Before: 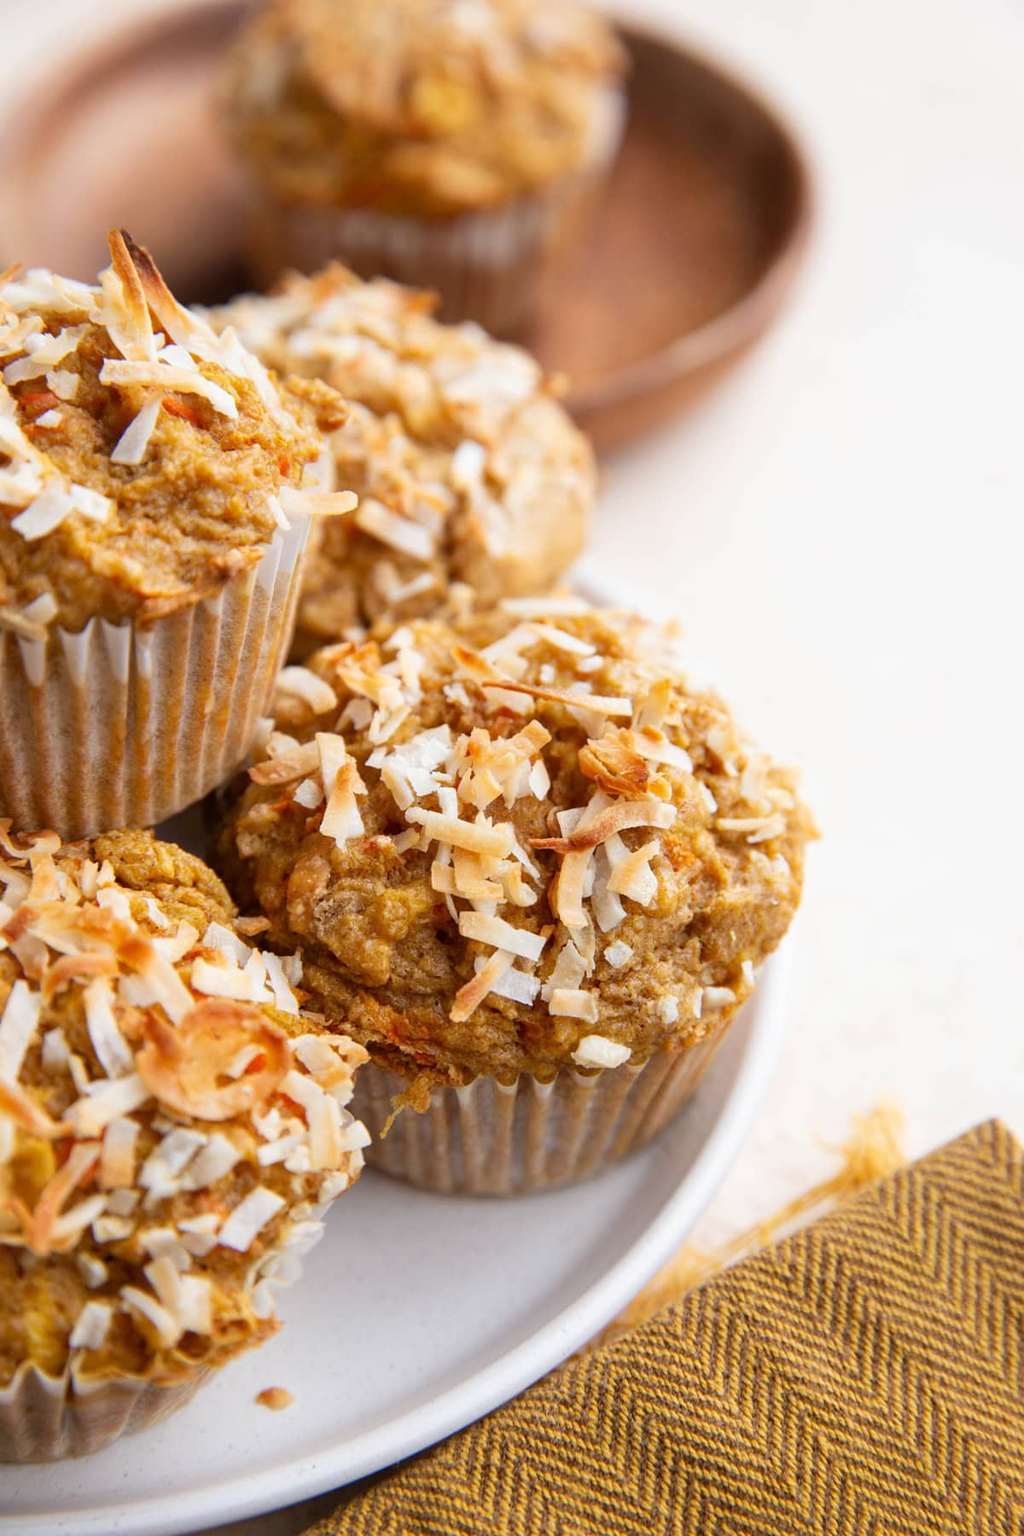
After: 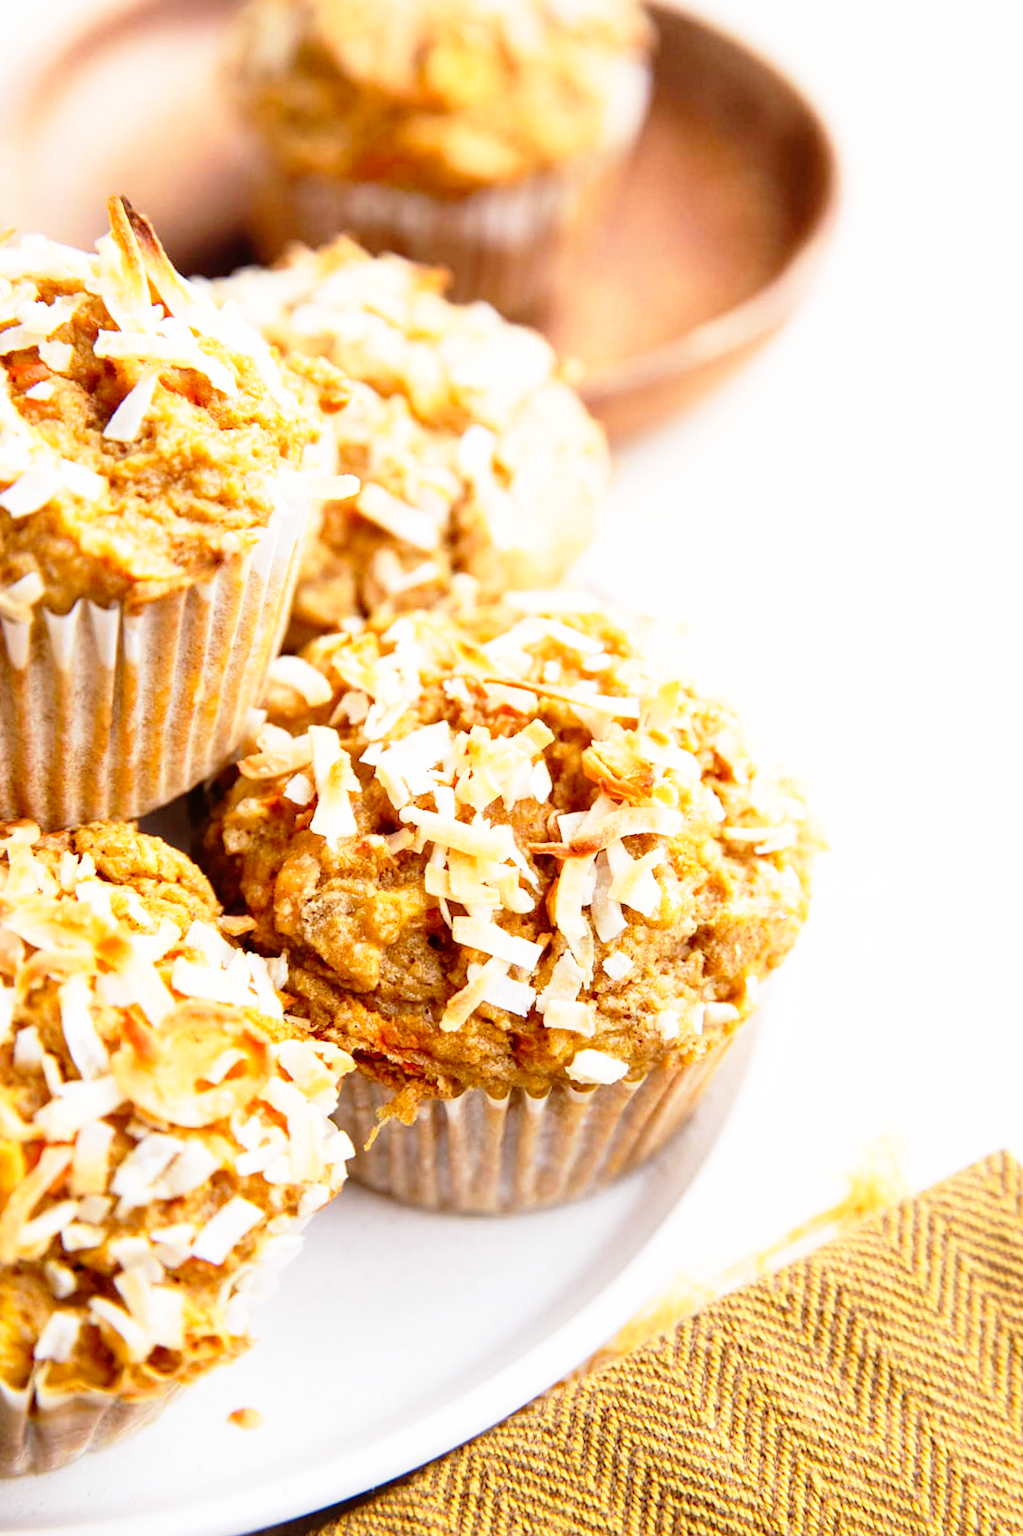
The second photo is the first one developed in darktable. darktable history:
color zones: curves: ch0 [(0.25, 0.5) (0.428, 0.473) (0.75, 0.5)]; ch1 [(0.243, 0.479) (0.398, 0.452) (0.75, 0.5)]
base curve: curves: ch0 [(0, 0) (0.012, 0.01) (0.073, 0.168) (0.31, 0.711) (0.645, 0.957) (1, 1)], preserve colors none
crop and rotate: angle -1.62°
